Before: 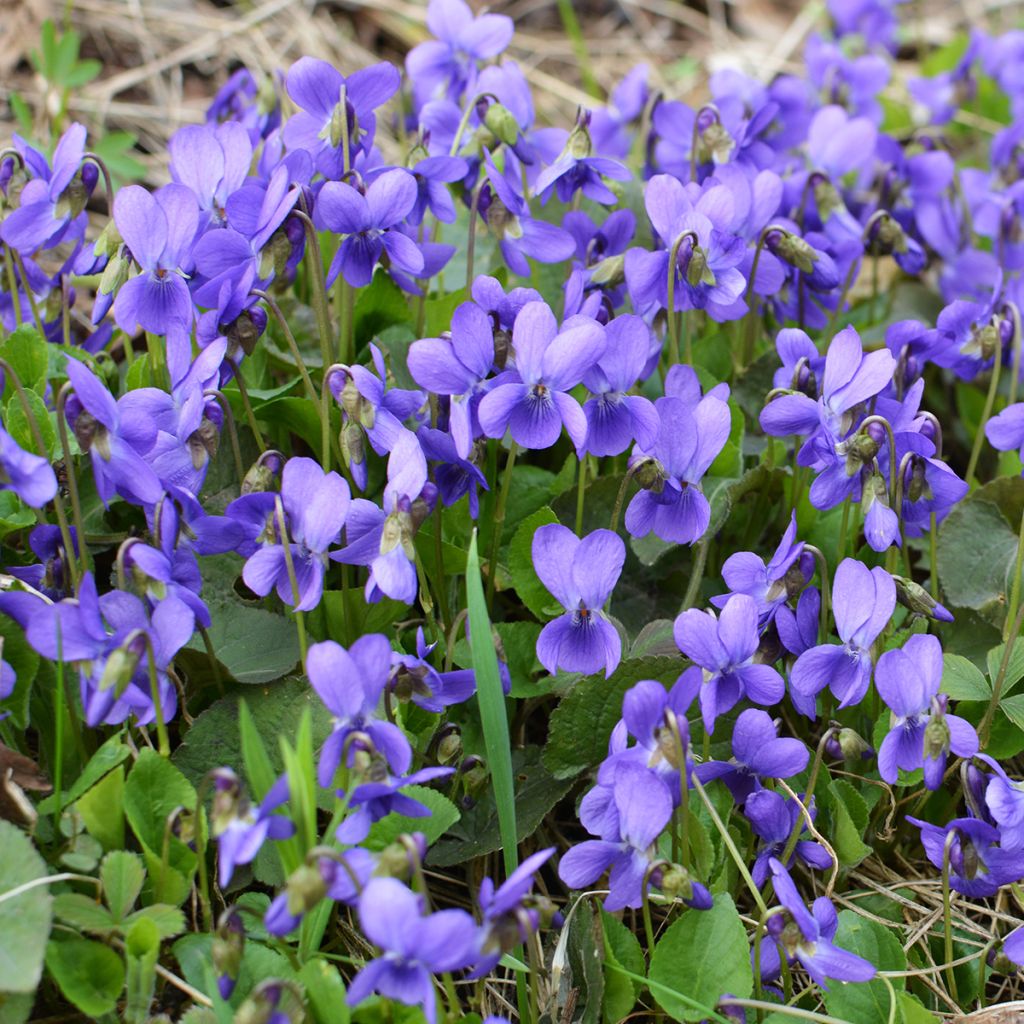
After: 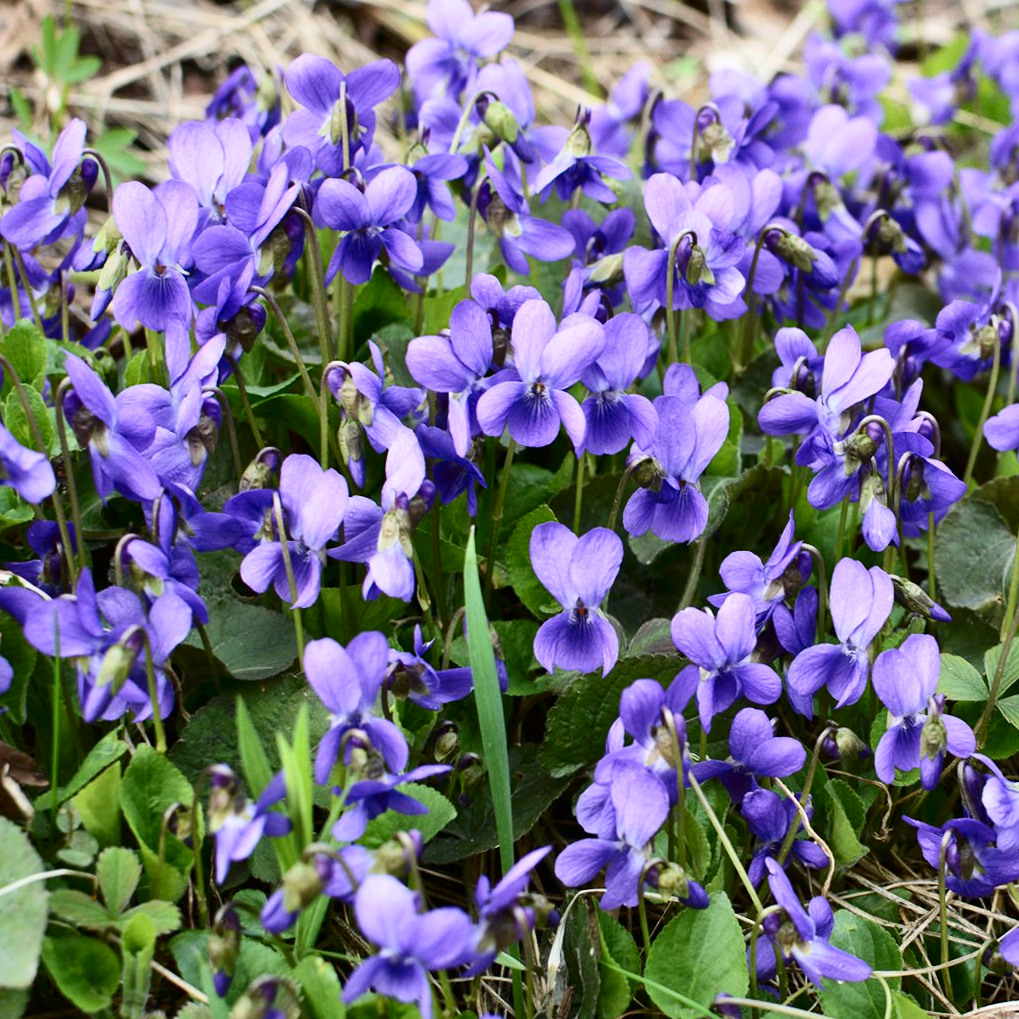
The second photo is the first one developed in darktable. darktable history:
shadows and highlights: shadows 39.36, highlights -52.53, low approximation 0.01, soften with gaussian
crop and rotate: angle -0.274°
contrast brightness saturation: contrast 0.295
